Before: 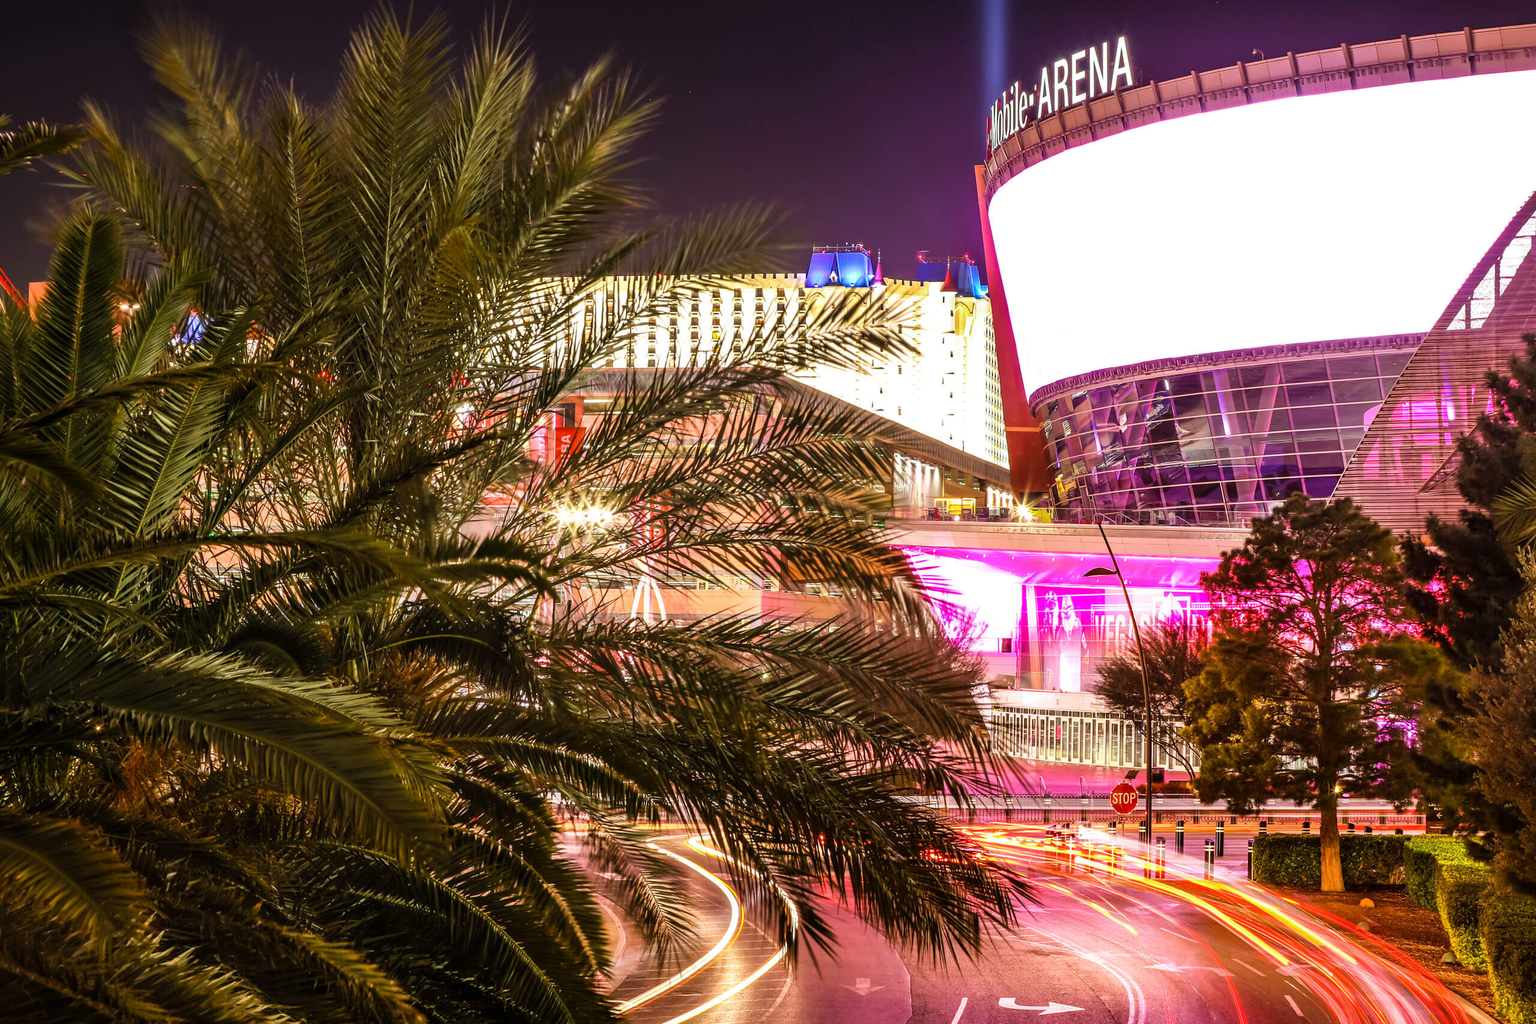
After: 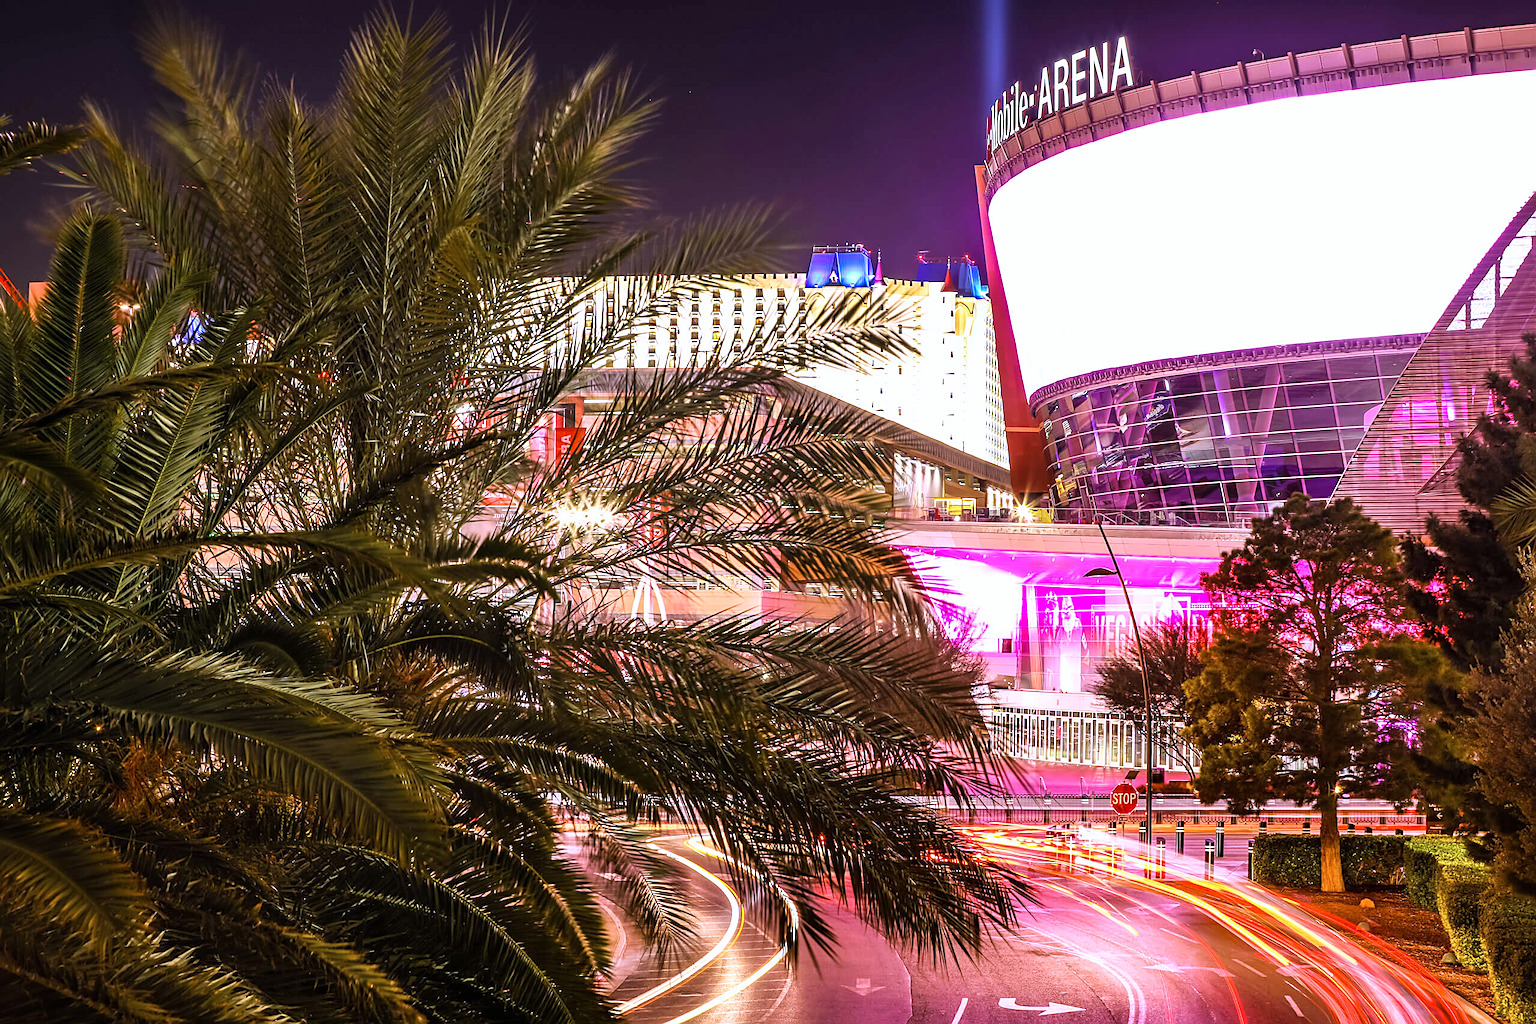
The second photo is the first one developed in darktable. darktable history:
shadows and highlights: shadows 0, highlights 40
sharpen: on, module defaults
color calibration: output R [1.063, -0.012, -0.003, 0], output B [-0.079, 0.047, 1, 0], illuminant custom, x 0.389, y 0.387, temperature 3838.64 K
